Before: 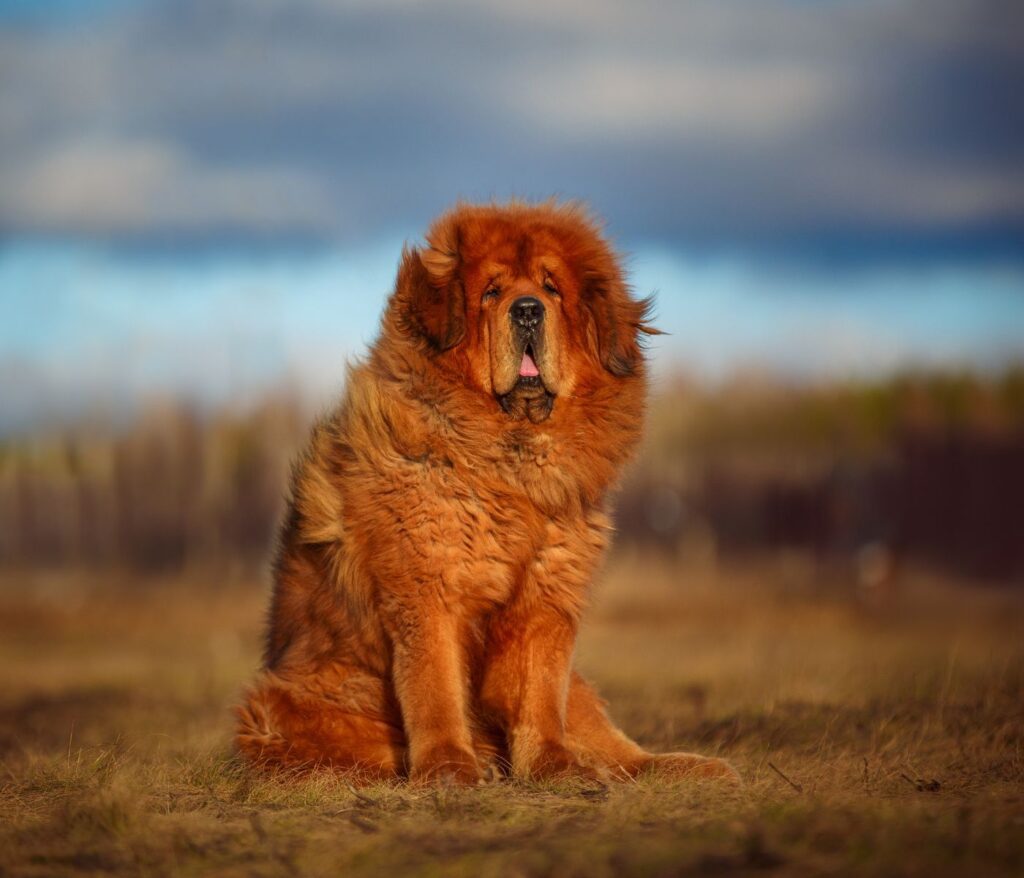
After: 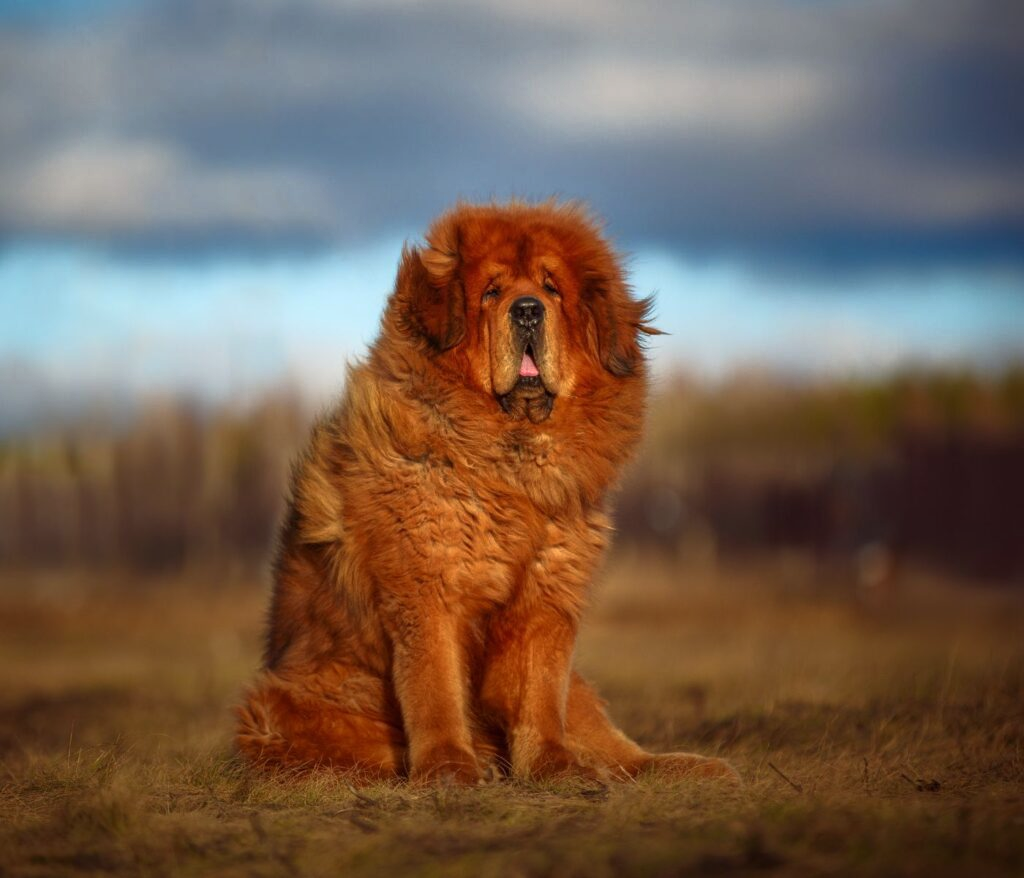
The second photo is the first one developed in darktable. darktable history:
graduated density: rotation -180°, offset 24.95
base curve: curves: ch0 [(0, 0) (0.257, 0.25) (0.482, 0.586) (0.757, 0.871) (1, 1)]
